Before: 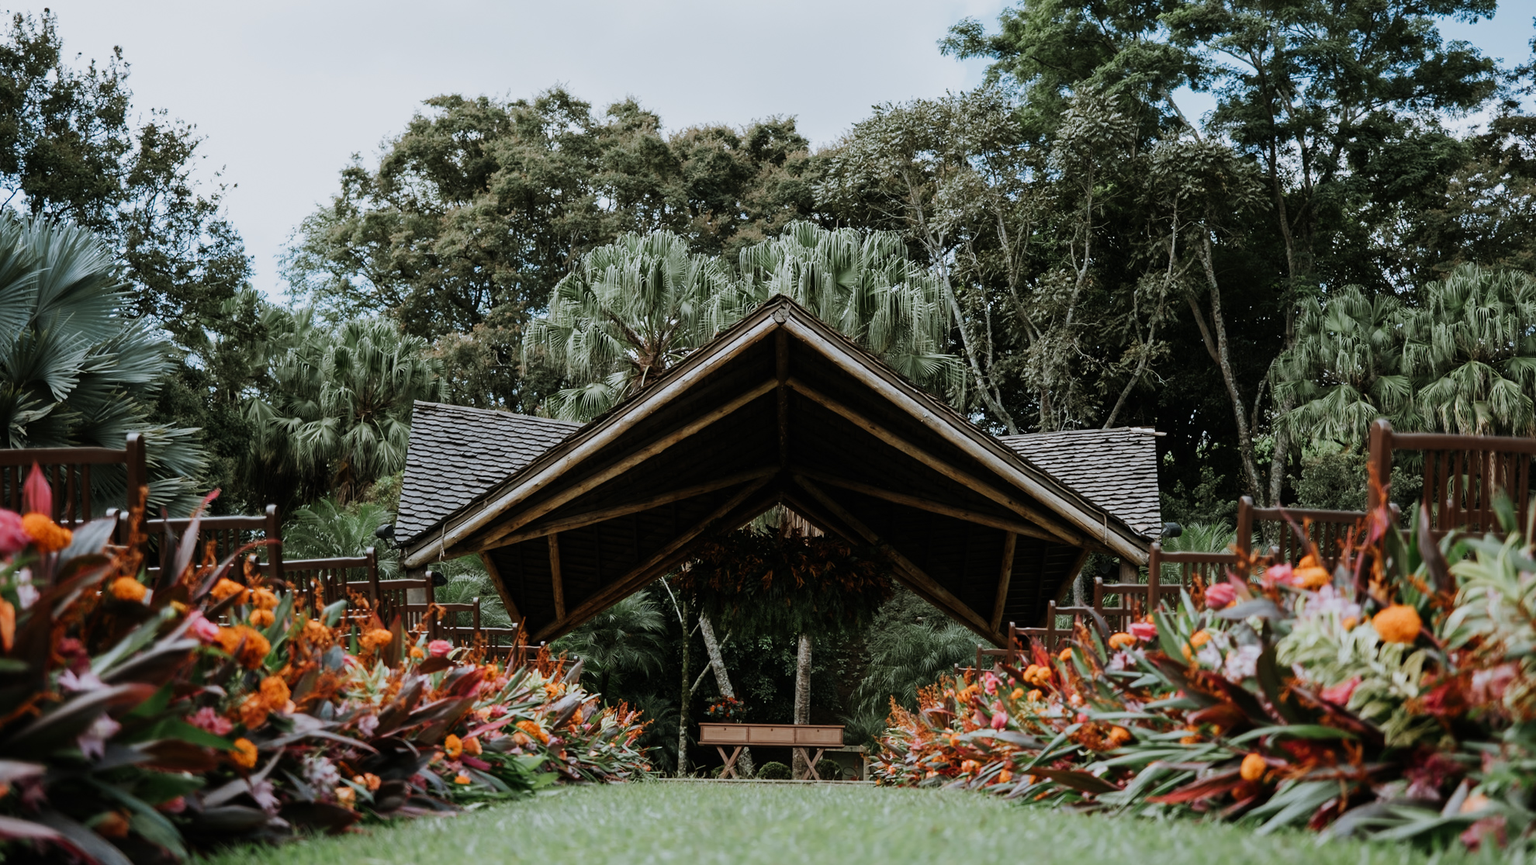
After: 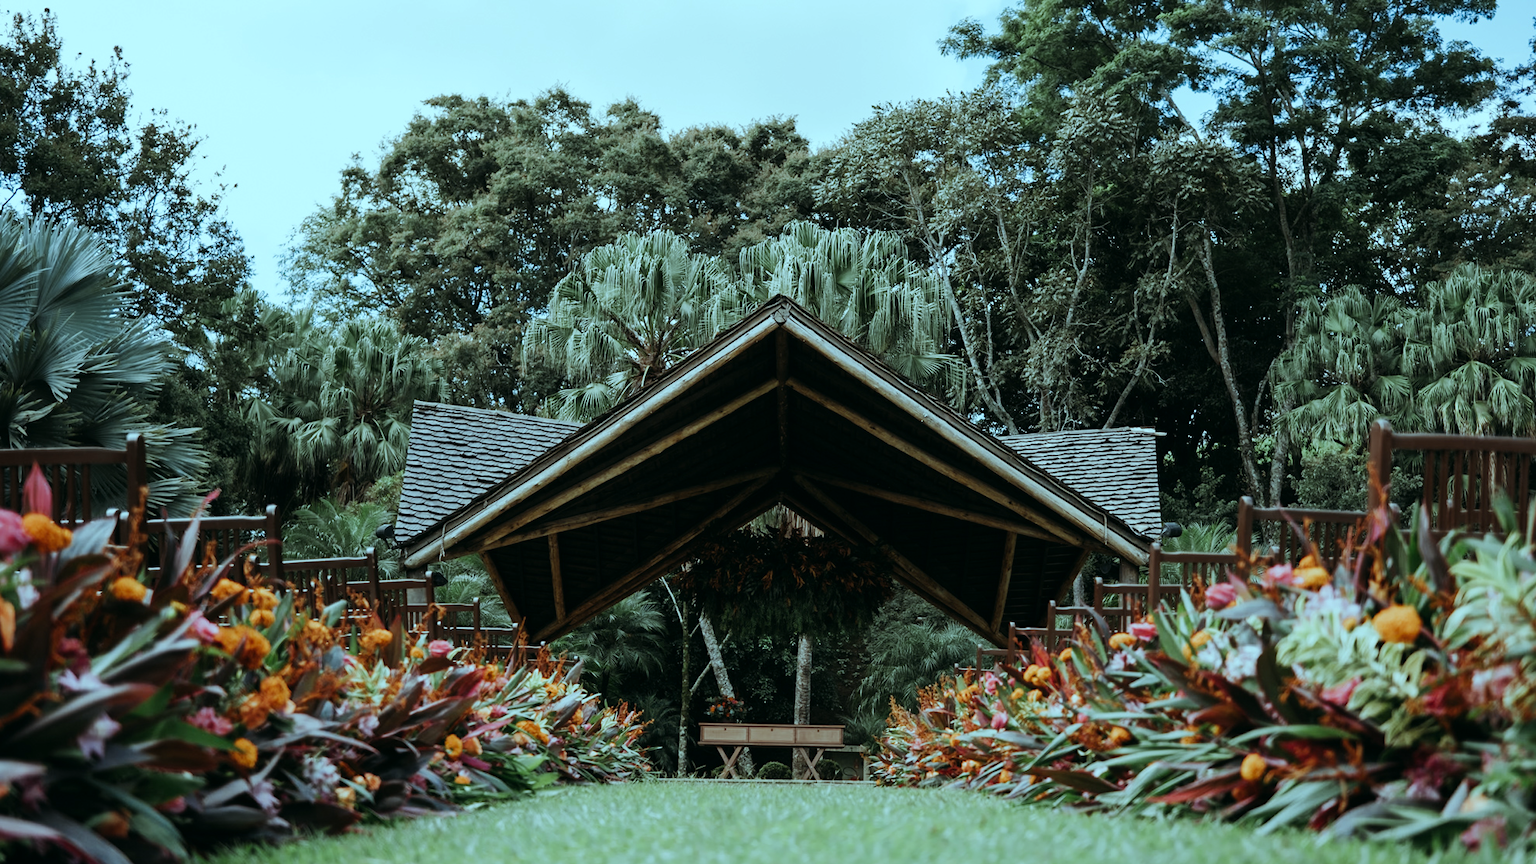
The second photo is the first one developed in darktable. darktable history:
color balance: mode lift, gamma, gain (sRGB), lift [0.997, 0.979, 1.021, 1.011], gamma [1, 1.084, 0.916, 0.998], gain [1, 0.87, 1.13, 1.101], contrast 4.55%, contrast fulcrum 38.24%, output saturation 104.09%
white balance: red 0.983, blue 1.036
